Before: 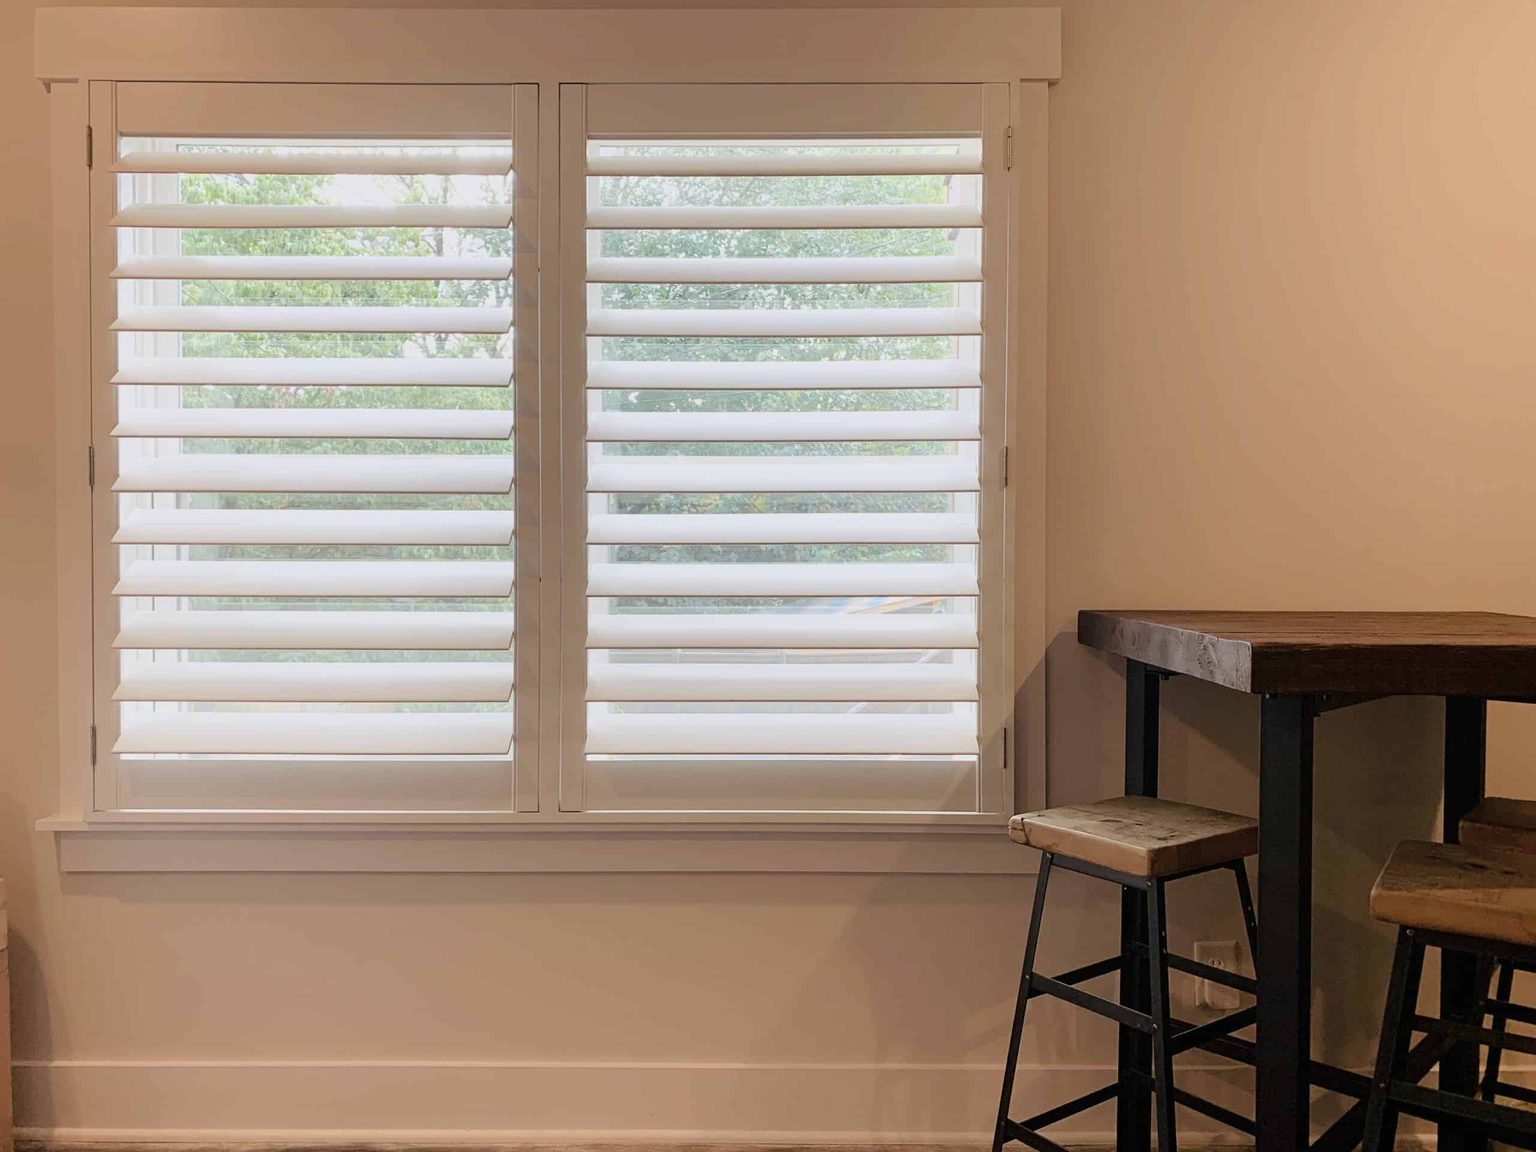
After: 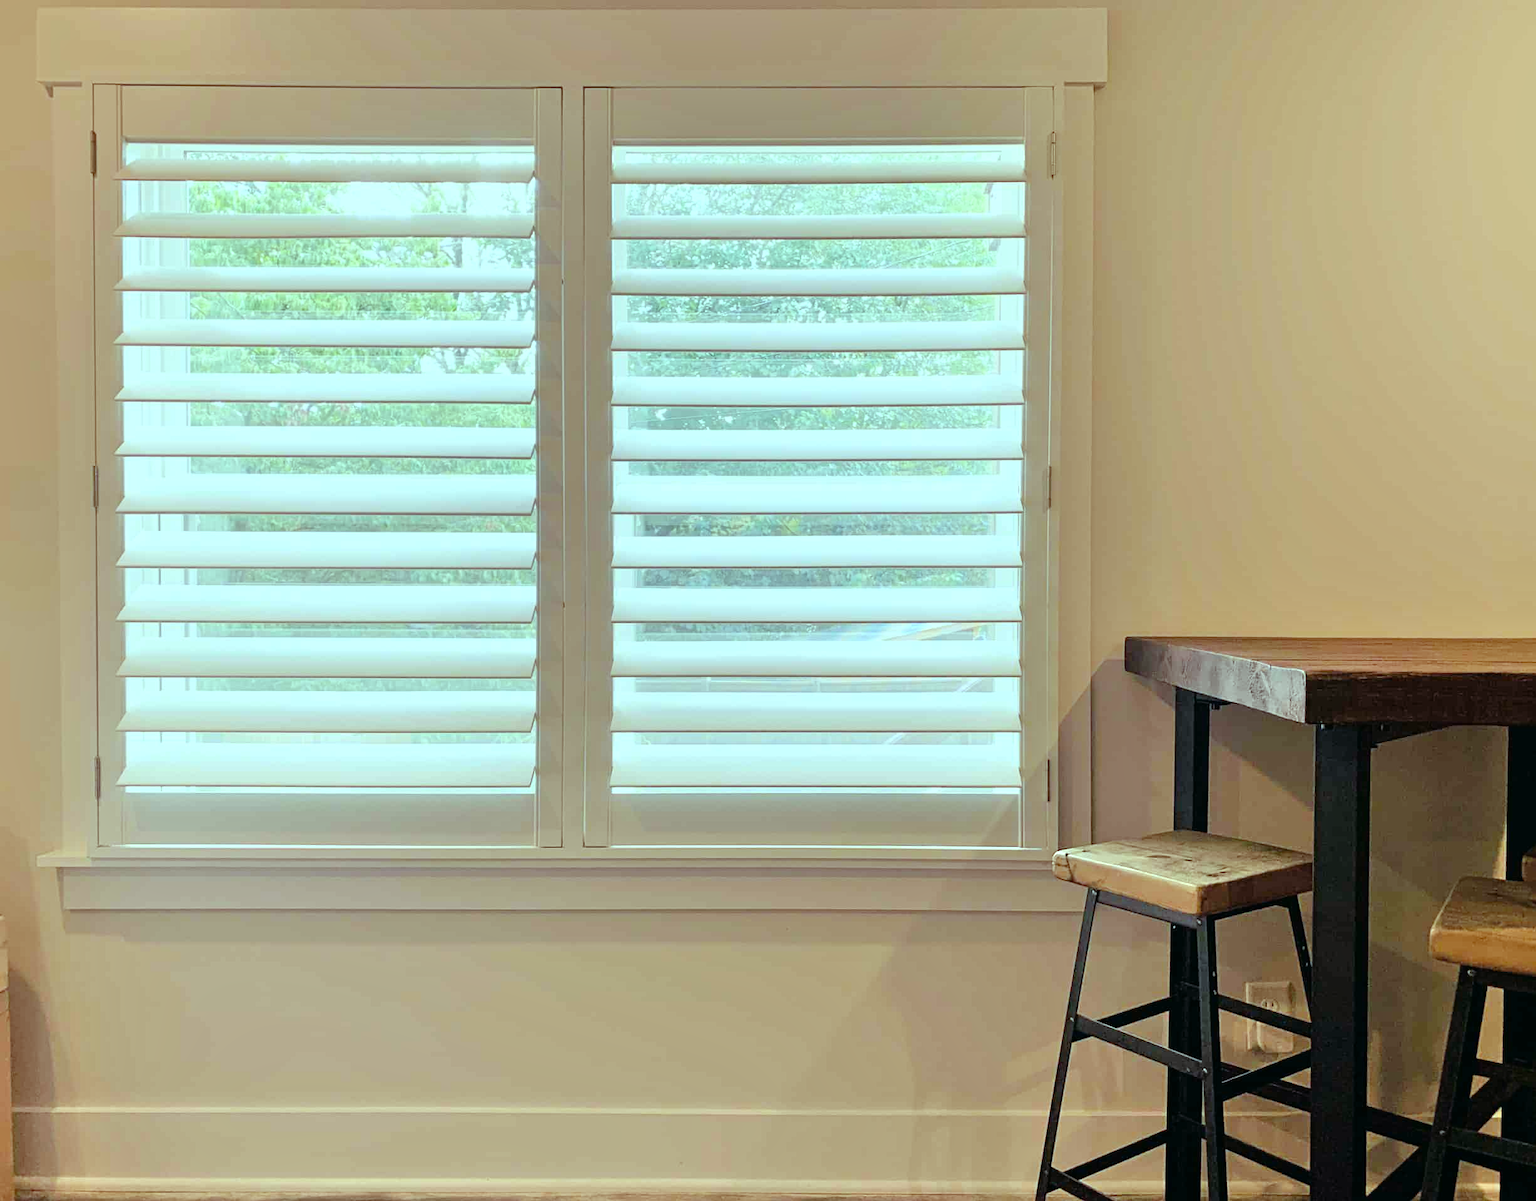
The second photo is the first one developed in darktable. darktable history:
tone equalizer: -7 EV 0.15 EV, -6 EV 0.6 EV, -5 EV 1.15 EV, -4 EV 1.33 EV, -3 EV 1.15 EV, -2 EV 0.6 EV, -1 EV 0.15 EV, mask exposure compensation -0.5 EV
crop: right 4.126%, bottom 0.031%
color balance: mode lift, gamma, gain (sRGB), lift [0.997, 0.979, 1.021, 1.011], gamma [1, 1.084, 0.916, 0.998], gain [1, 0.87, 1.13, 1.101], contrast 4.55%, contrast fulcrum 38.24%, output saturation 104.09%
